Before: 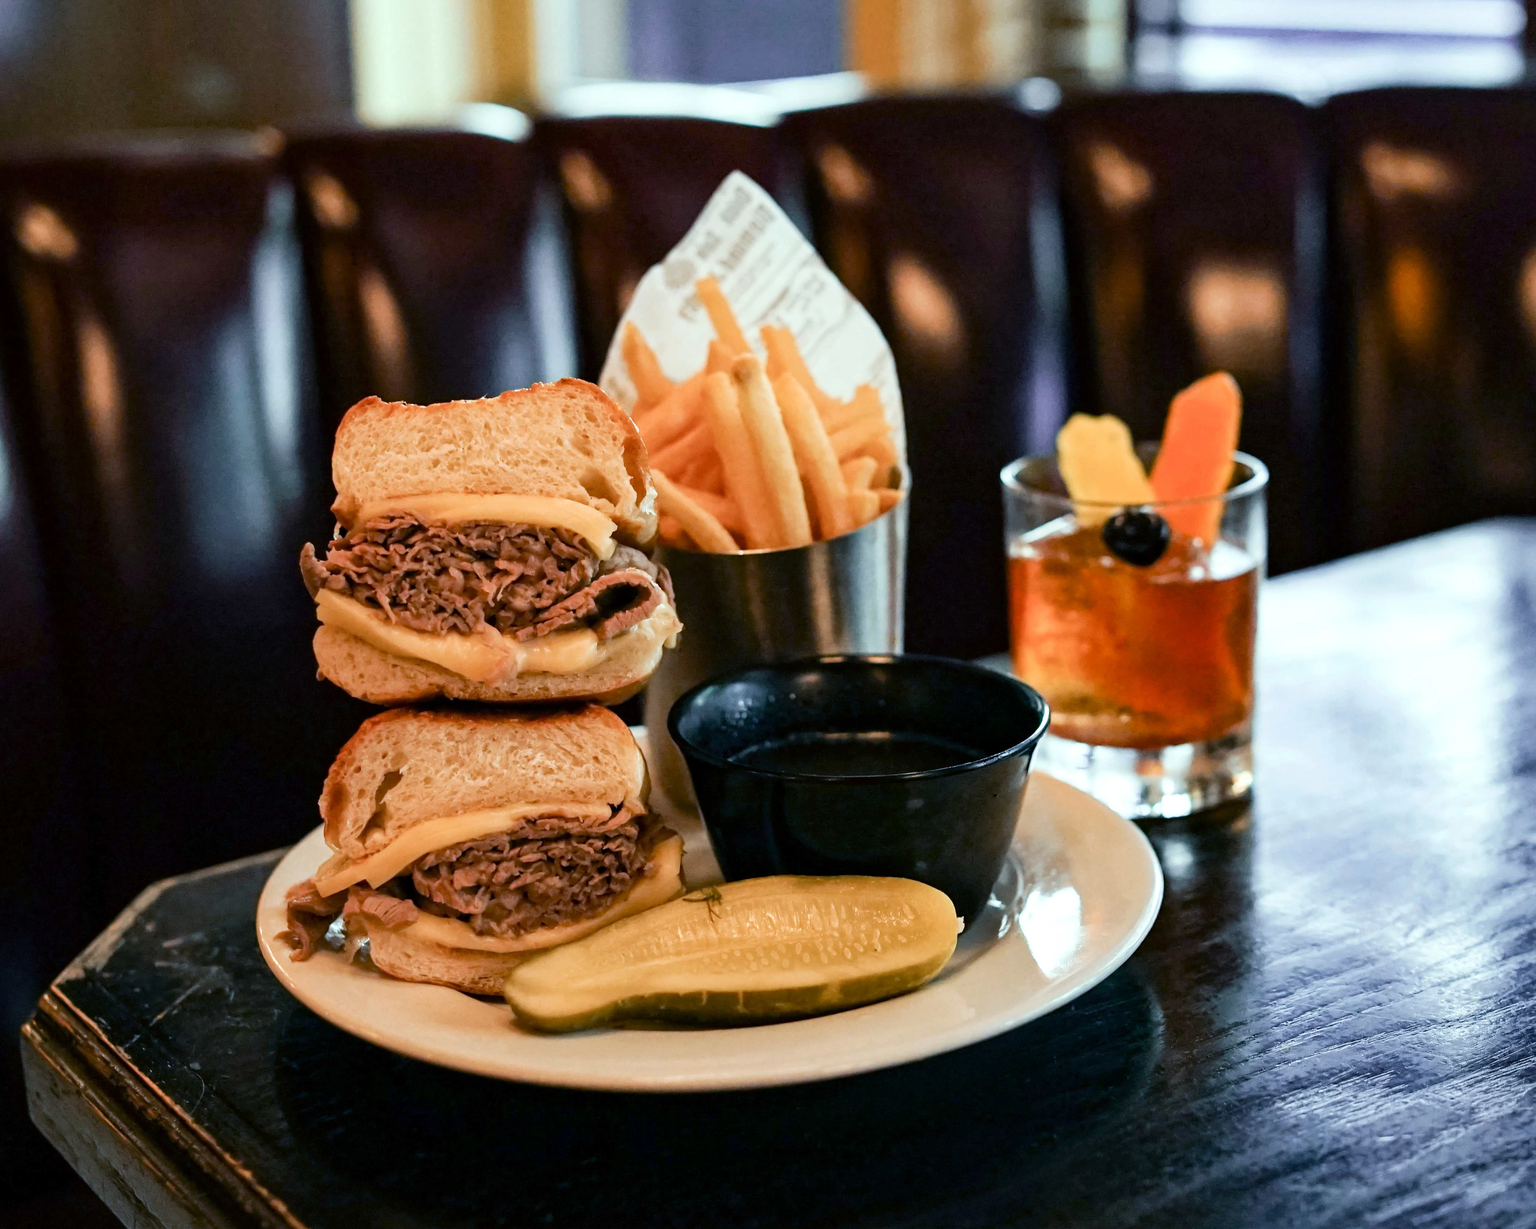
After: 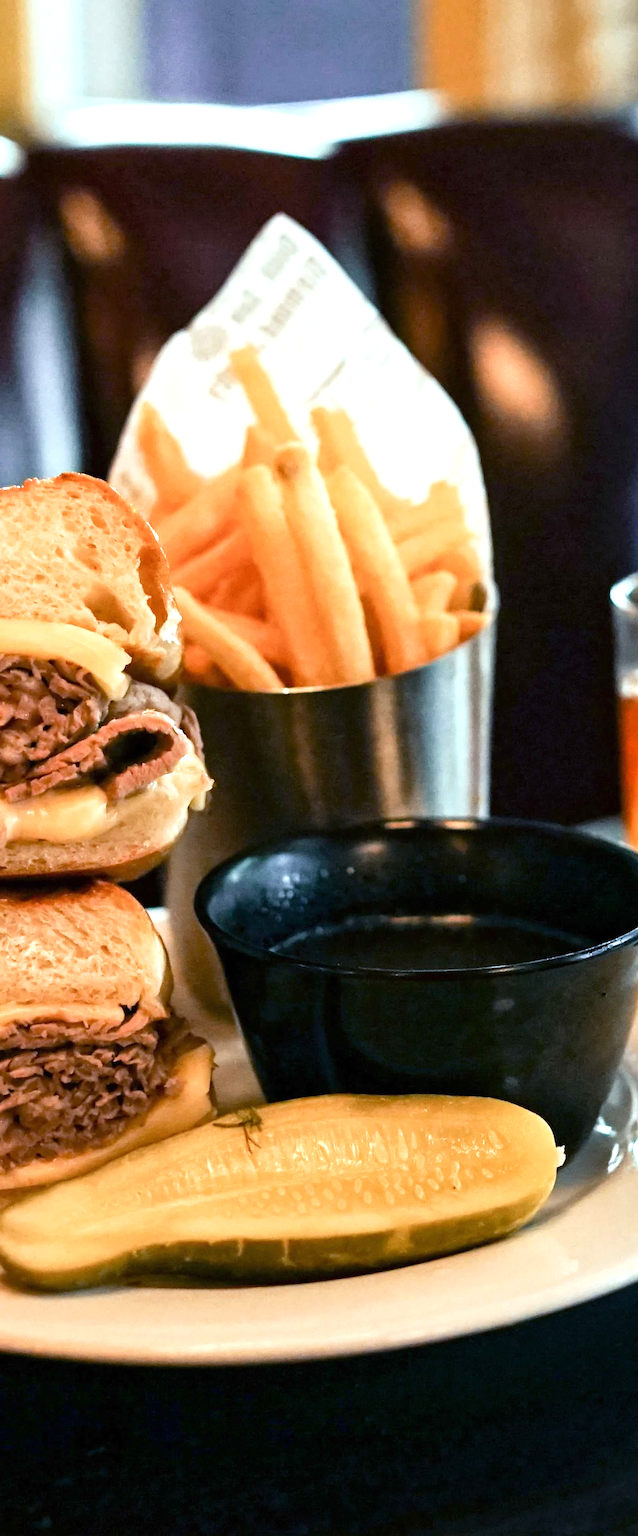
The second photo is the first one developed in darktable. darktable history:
crop: left 33.36%, right 33.36%
exposure: black level correction 0, exposure 0.6 EV, compensate exposure bias true, compensate highlight preservation false
